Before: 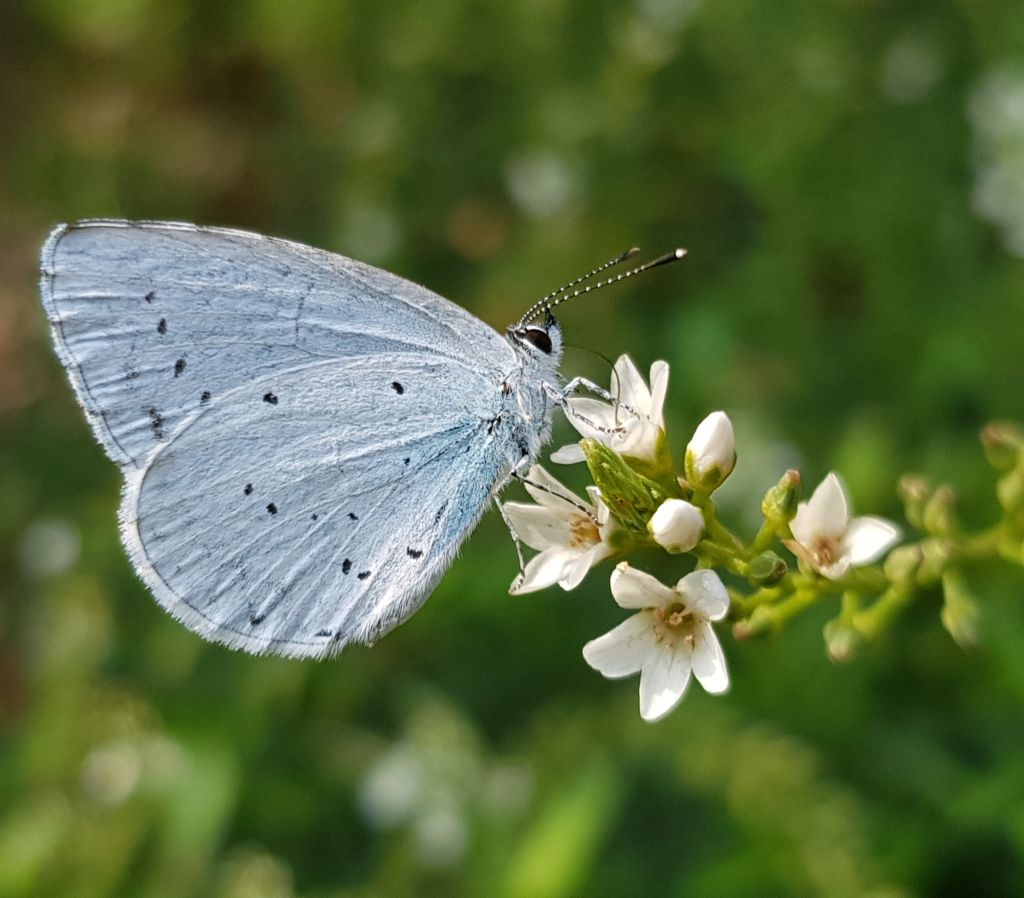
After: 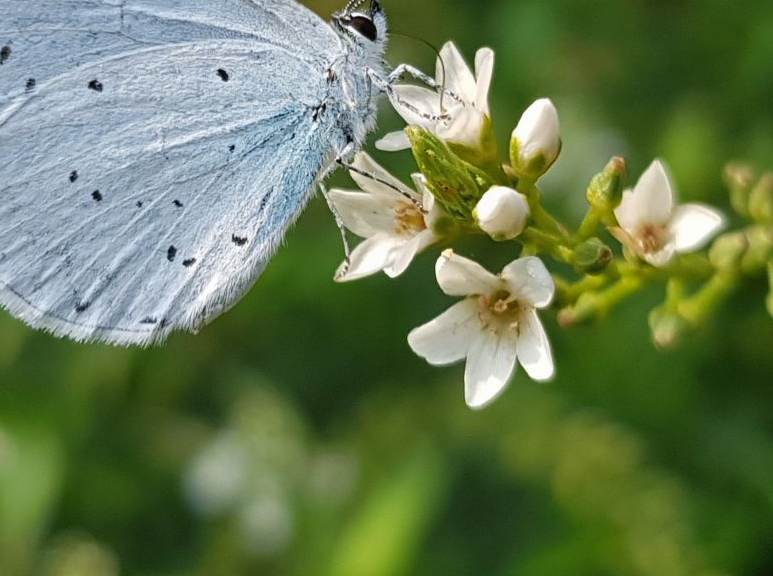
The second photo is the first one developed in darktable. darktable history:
crop and rotate: left 17.181%, top 34.905%, right 7.32%, bottom 0.943%
local contrast: mode bilateral grid, contrast 99, coarseness 100, detail 90%, midtone range 0.2
